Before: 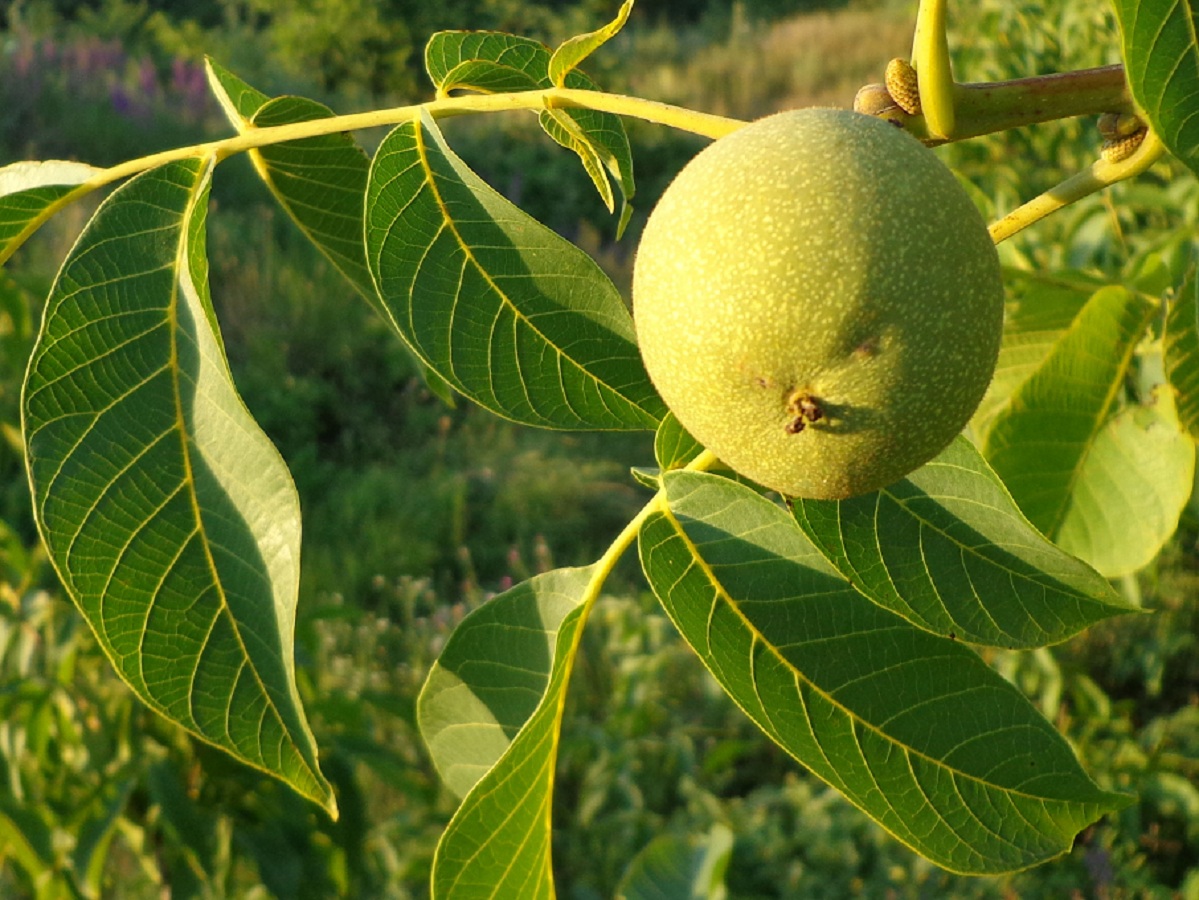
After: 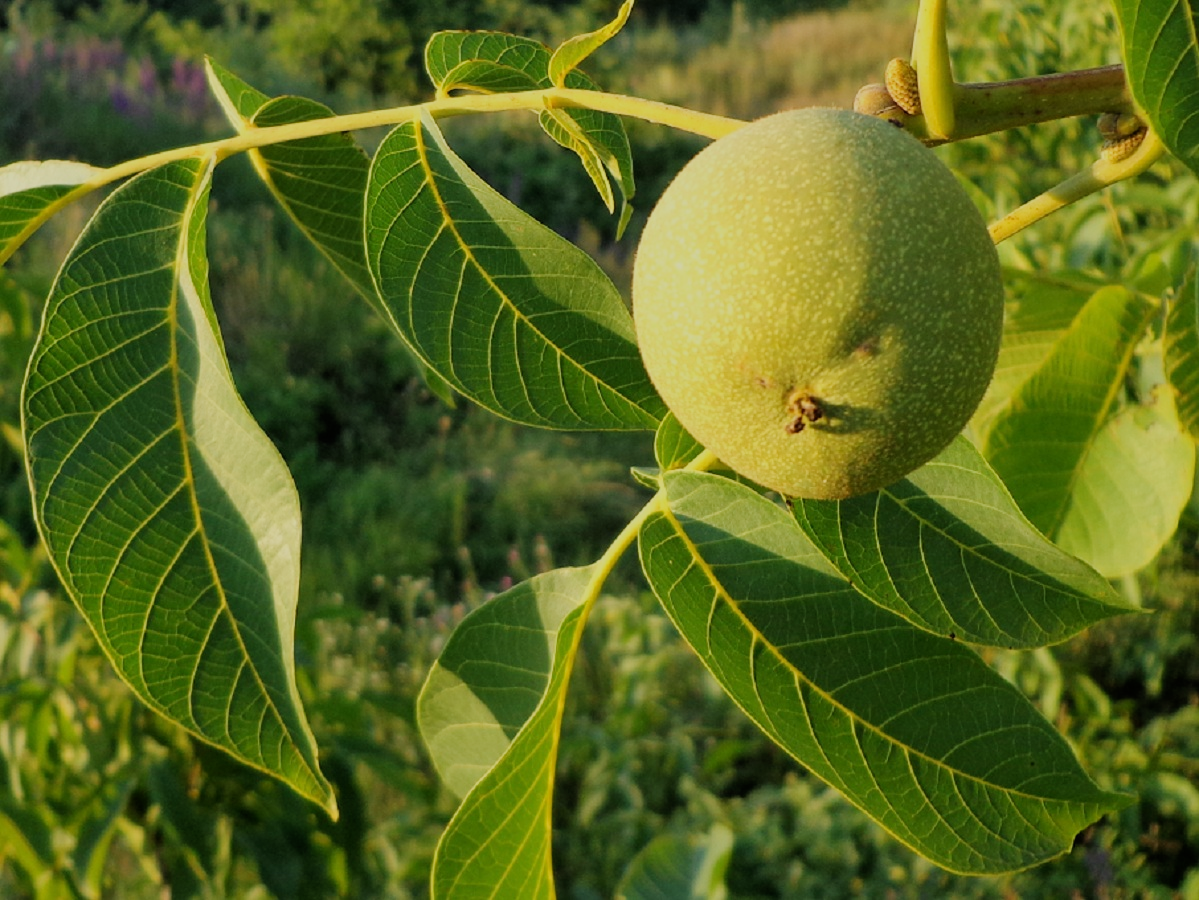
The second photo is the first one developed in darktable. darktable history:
tone equalizer: on, module defaults
filmic rgb: black relative exposure -7.32 EV, white relative exposure 5.09 EV, hardness 3.2
